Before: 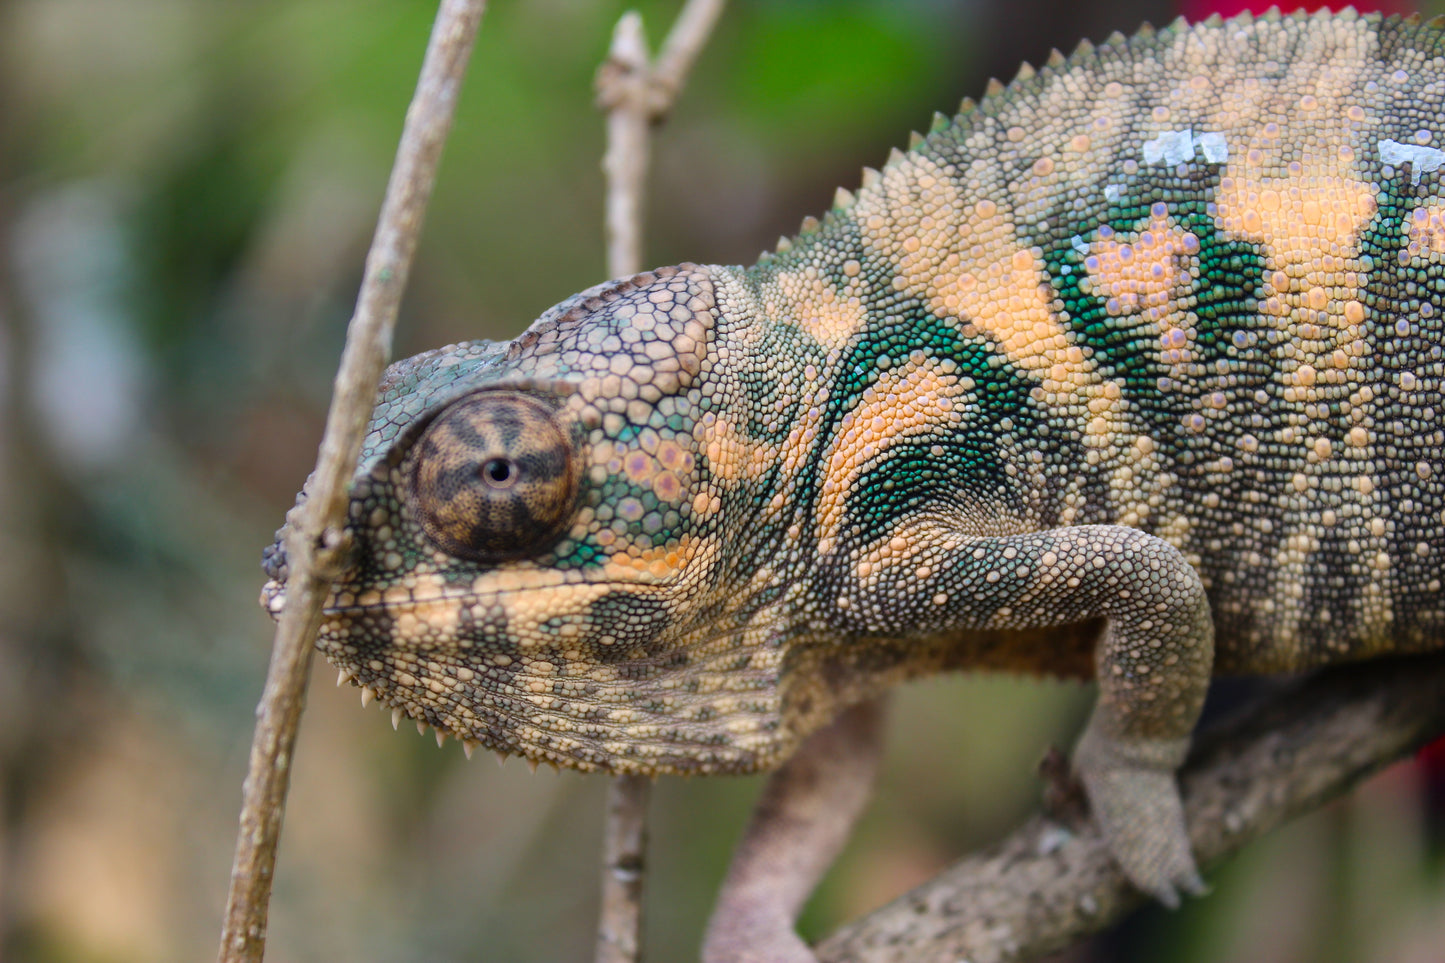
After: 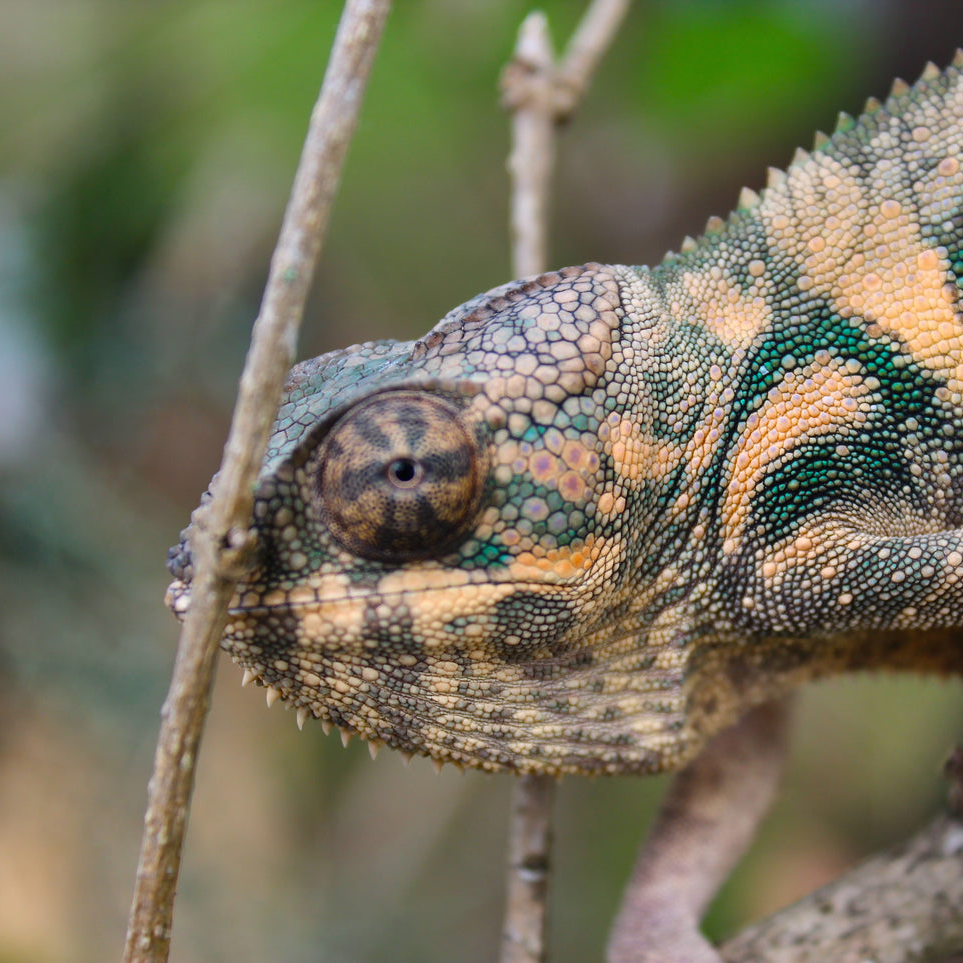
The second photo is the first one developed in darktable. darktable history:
crop and rotate: left 6.617%, right 26.717%
shadows and highlights: soften with gaussian
